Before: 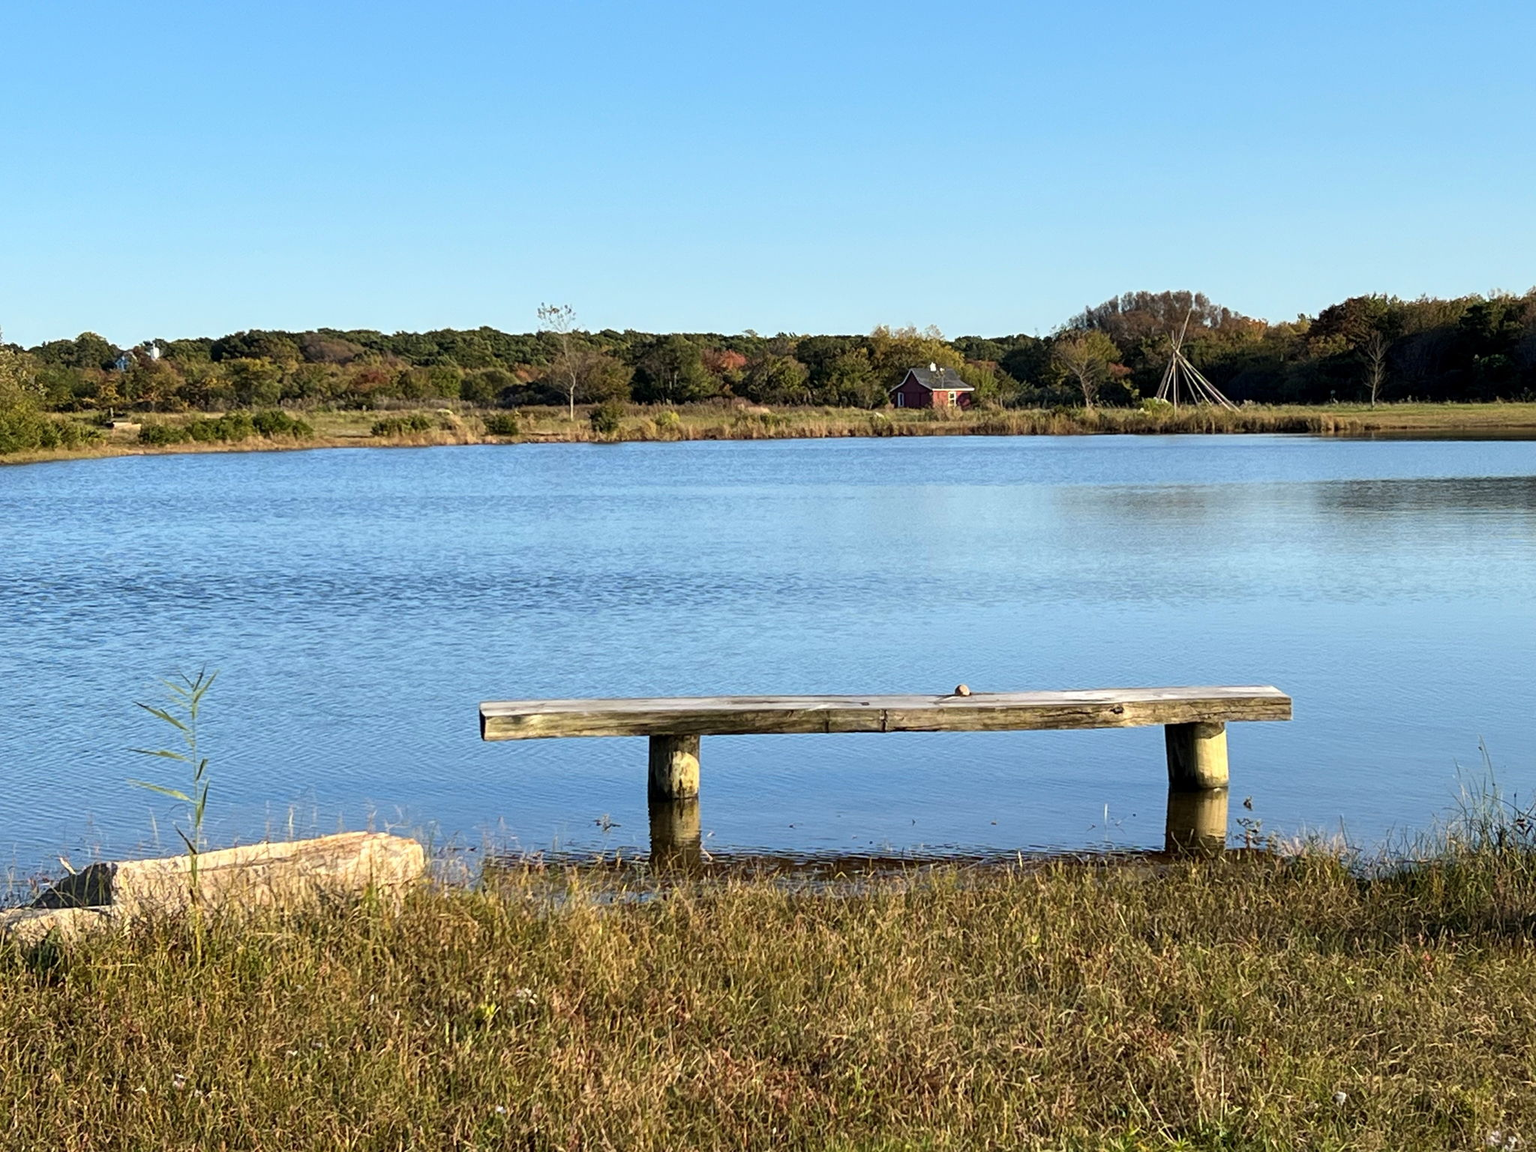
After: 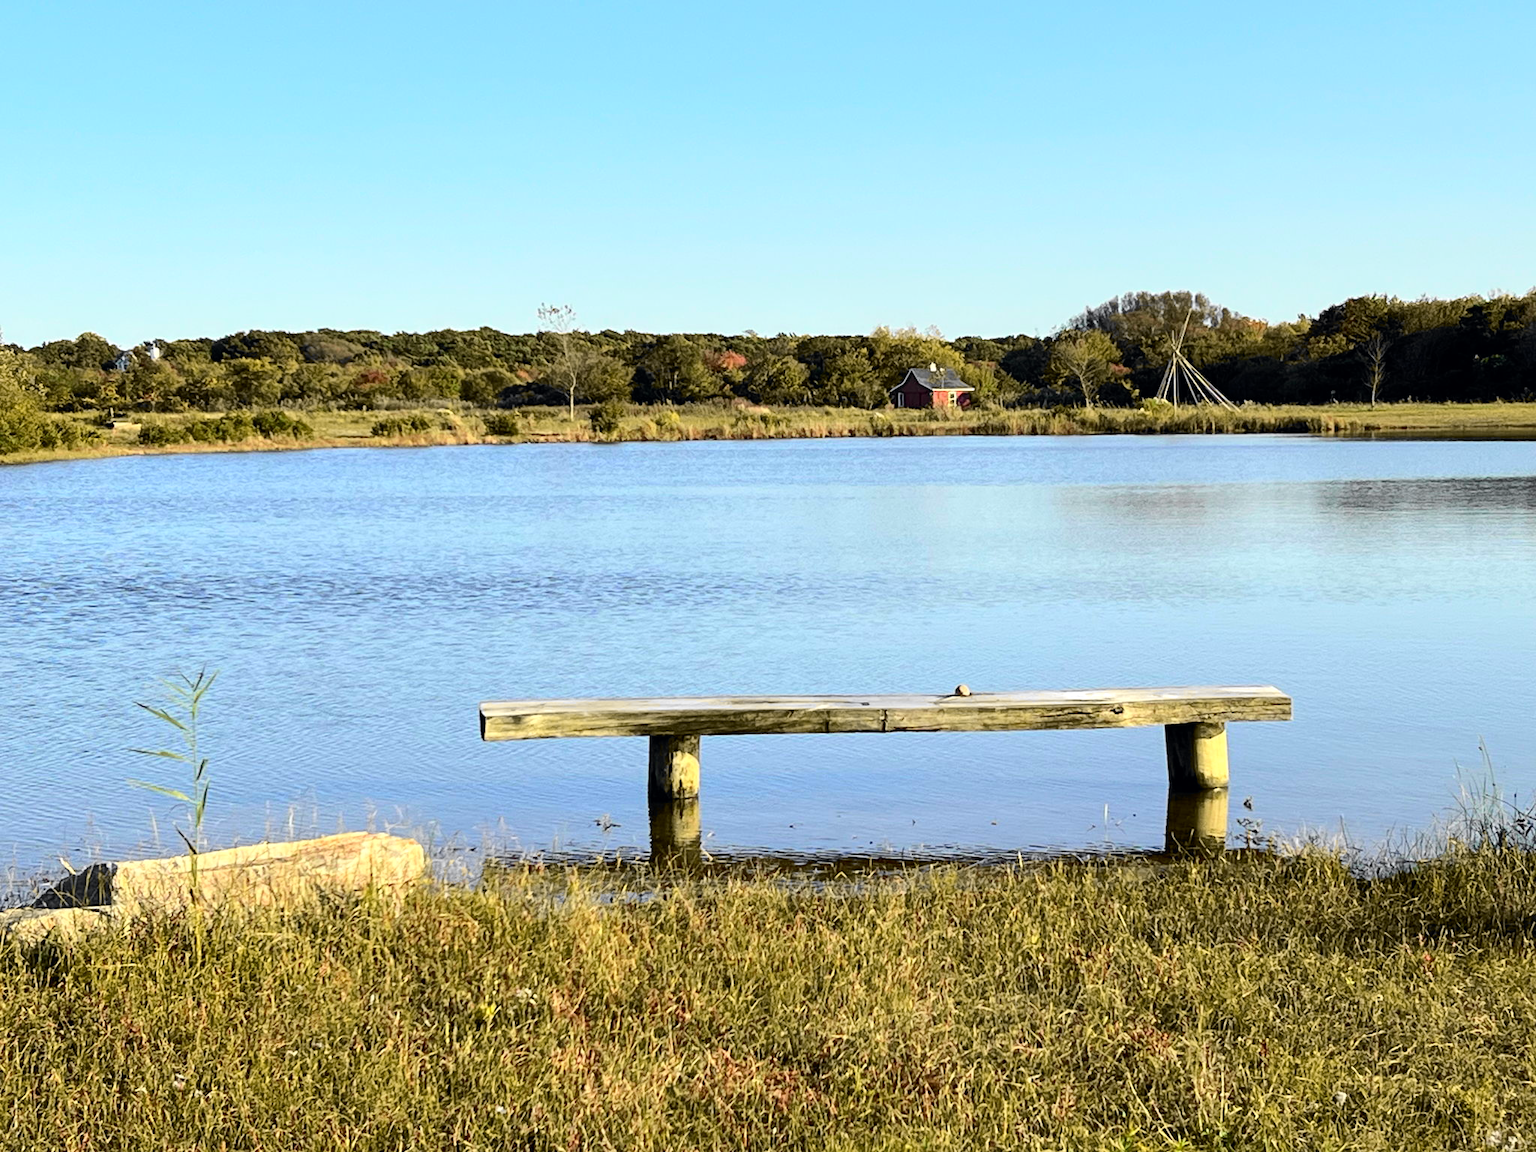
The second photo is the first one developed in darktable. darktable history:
exposure: exposure 0.214 EV, compensate exposure bias true, compensate highlight preservation false
tone curve: curves: ch0 [(0, 0) (0.071, 0.047) (0.266, 0.26) (0.483, 0.554) (0.753, 0.811) (1, 0.983)]; ch1 [(0, 0) (0.346, 0.307) (0.408, 0.387) (0.463, 0.465) (0.482, 0.493) (0.502, 0.5) (0.517, 0.502) (0.55, 0.548) (0.597, 0.61) (0.651, 0.698) (1, 1)]; ch2 [(0, 0) (0.346, 0.34) (0.434, 0.46) (0.485, 0.494) (0.5, 0.494) (0.517, 0.506) (0.526, 0.545) (0.583, 0.61) (0.625, 0.659) (1, 1)], color space Lab, independent channels, preserve colors none
